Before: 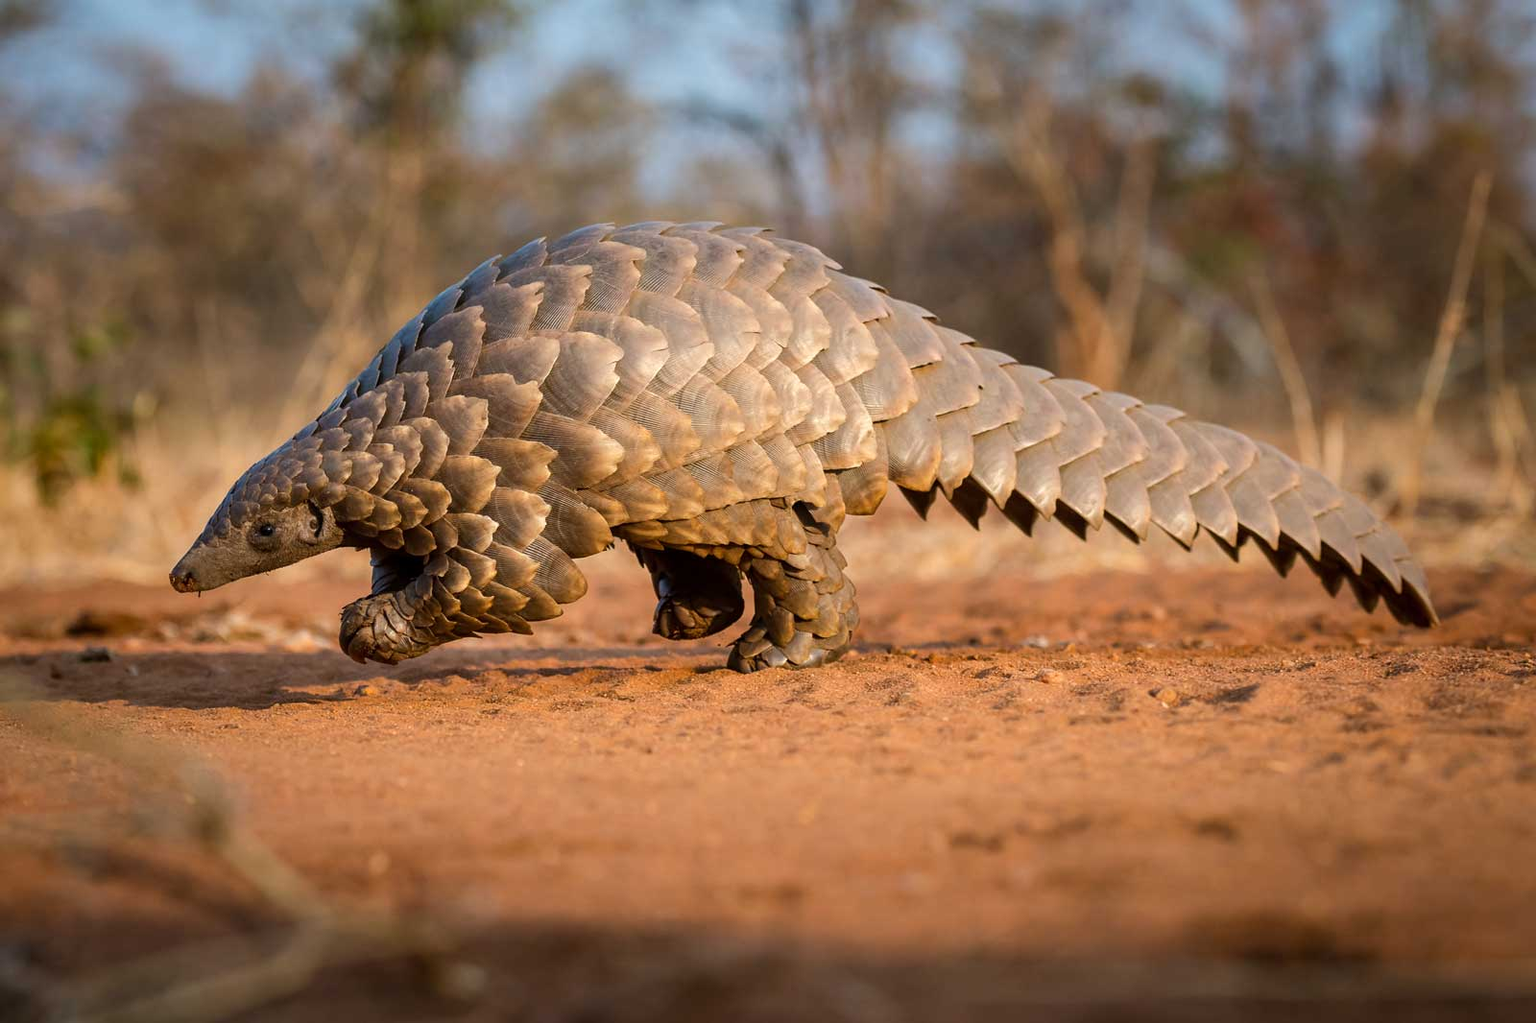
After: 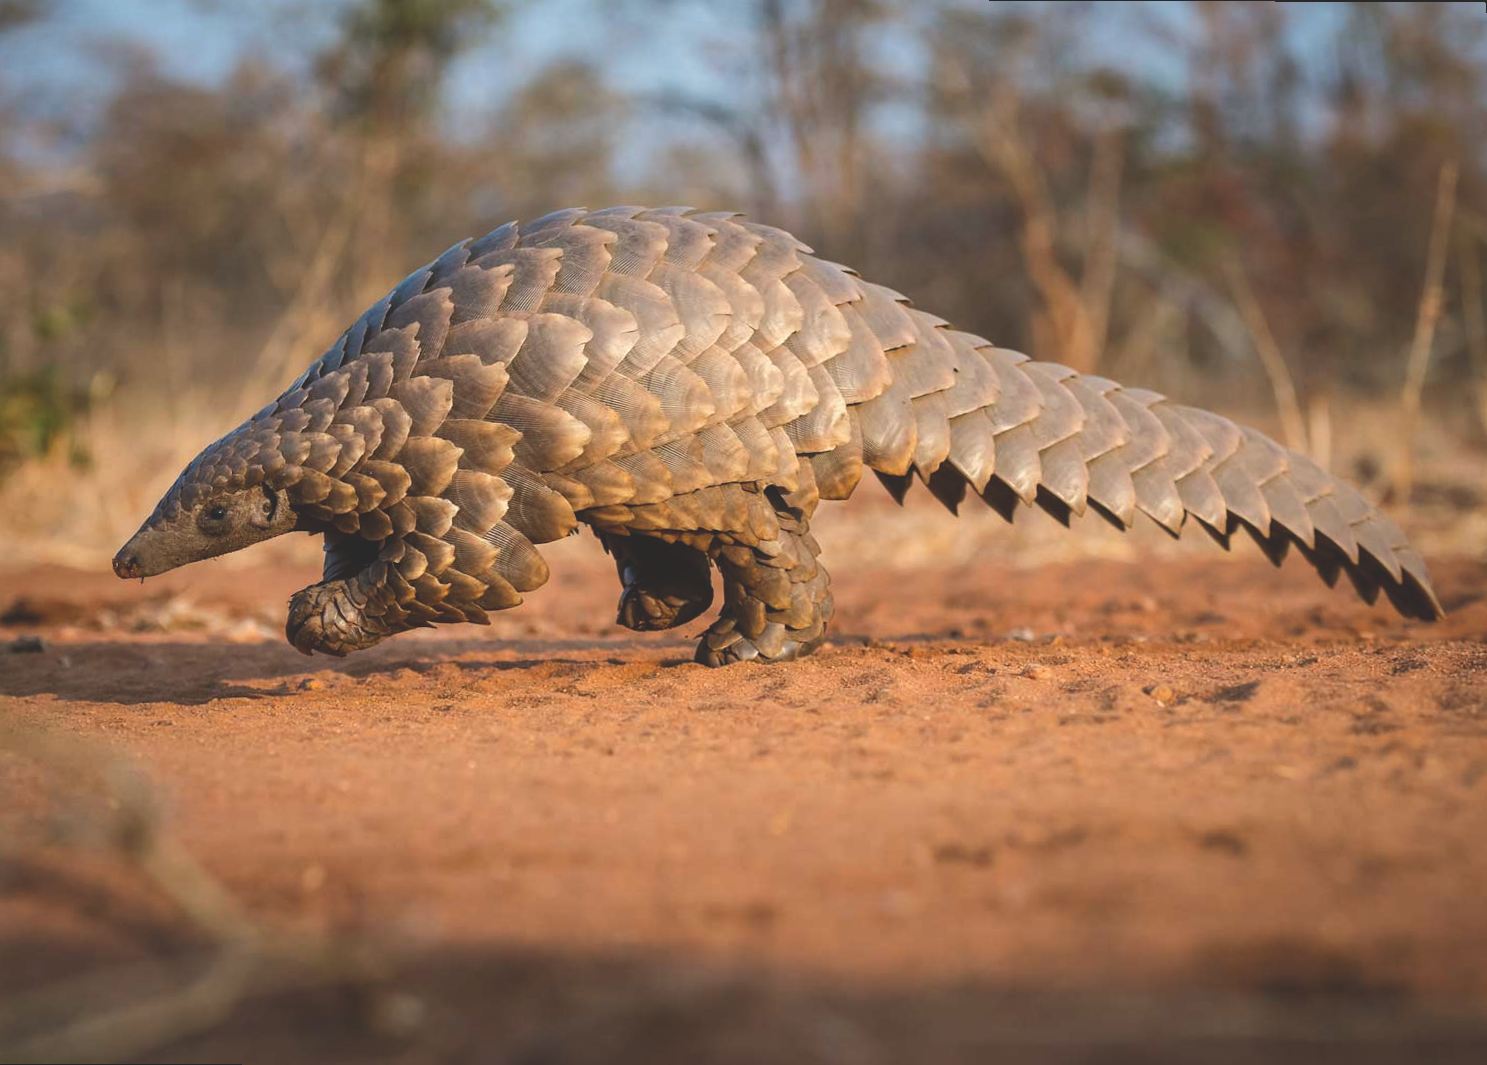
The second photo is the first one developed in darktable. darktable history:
exposure: black level correction -0.023, exposure -0.039 EV, compensate highlight preservation false
rotate and perspective: rotation 0.215°, lens shift (vertical) -0.139, crop left 0.069, crop right 0.939, crop top 0.002, crop bottom 0.996
